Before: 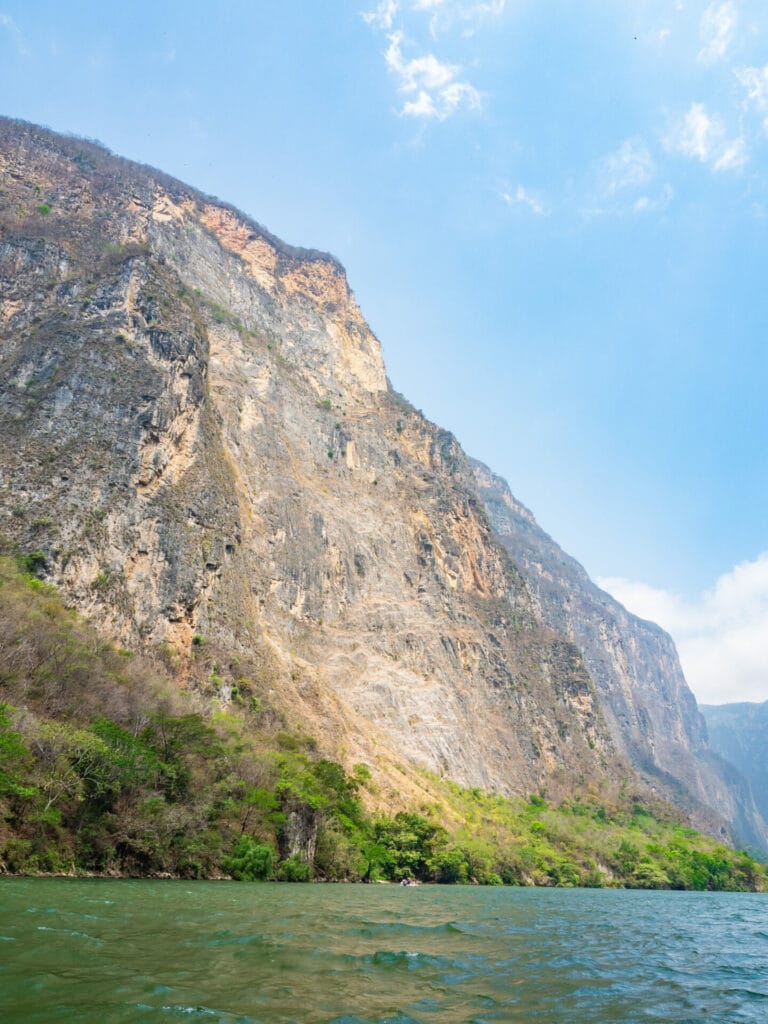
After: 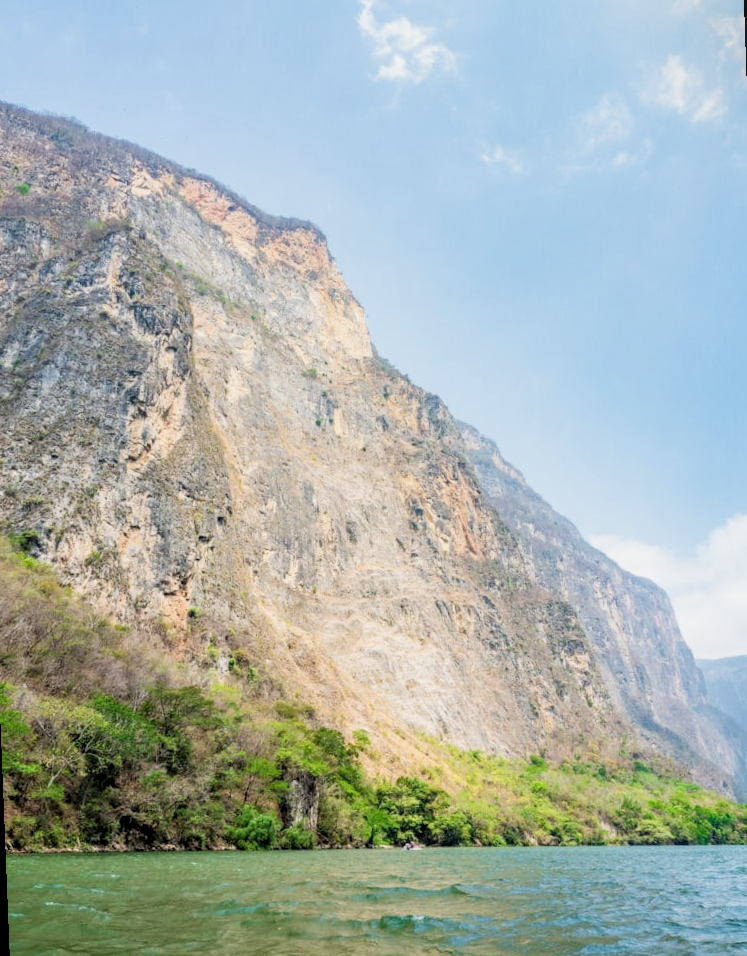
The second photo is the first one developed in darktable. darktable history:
filmic rgb: black relative exposure -7.65 EV, white relative exposure 4.56 EV, hardness 3.61
rotate and perspective: rotation -2.12°, lens shift (vertical) 0.009, lens shift (horizontal) -0.008, automatic cropping original format, crop left 0.036, crop right 0.964, crop top 0.05, crop bottom 0.959
local contrast: detail 130%
exposure: black level correction -0.002, exposure 0.708 EV, compensate exposure bias true, compensate highlight preservation false
